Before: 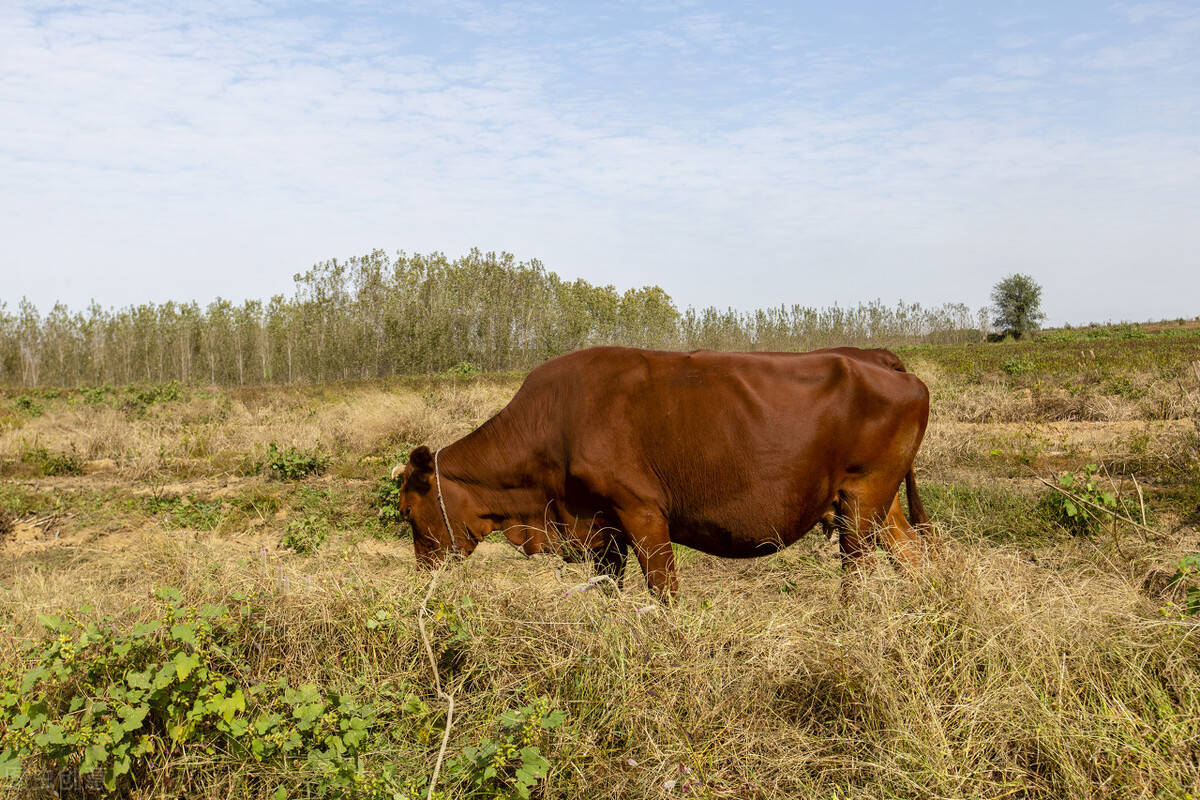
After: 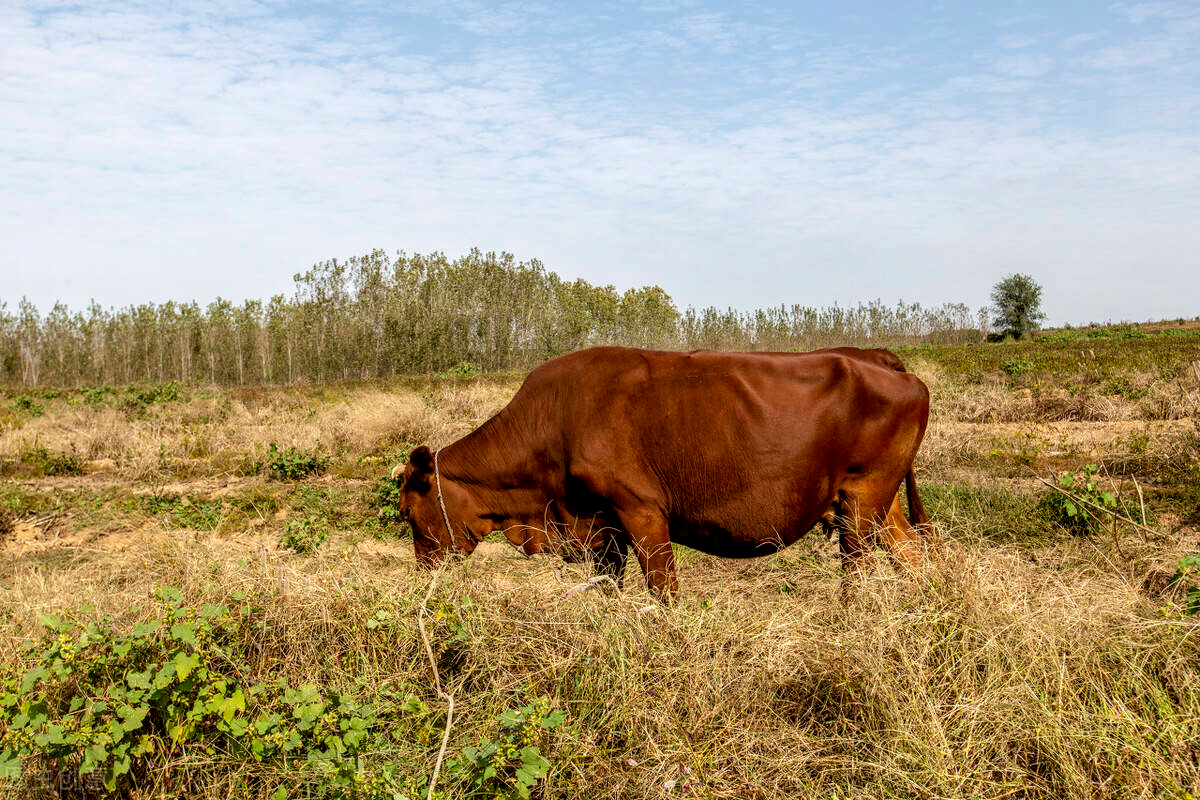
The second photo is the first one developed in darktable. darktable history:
local contrast: highlights 43%, shadows 62%, detail 136%, midtone range 0.513
